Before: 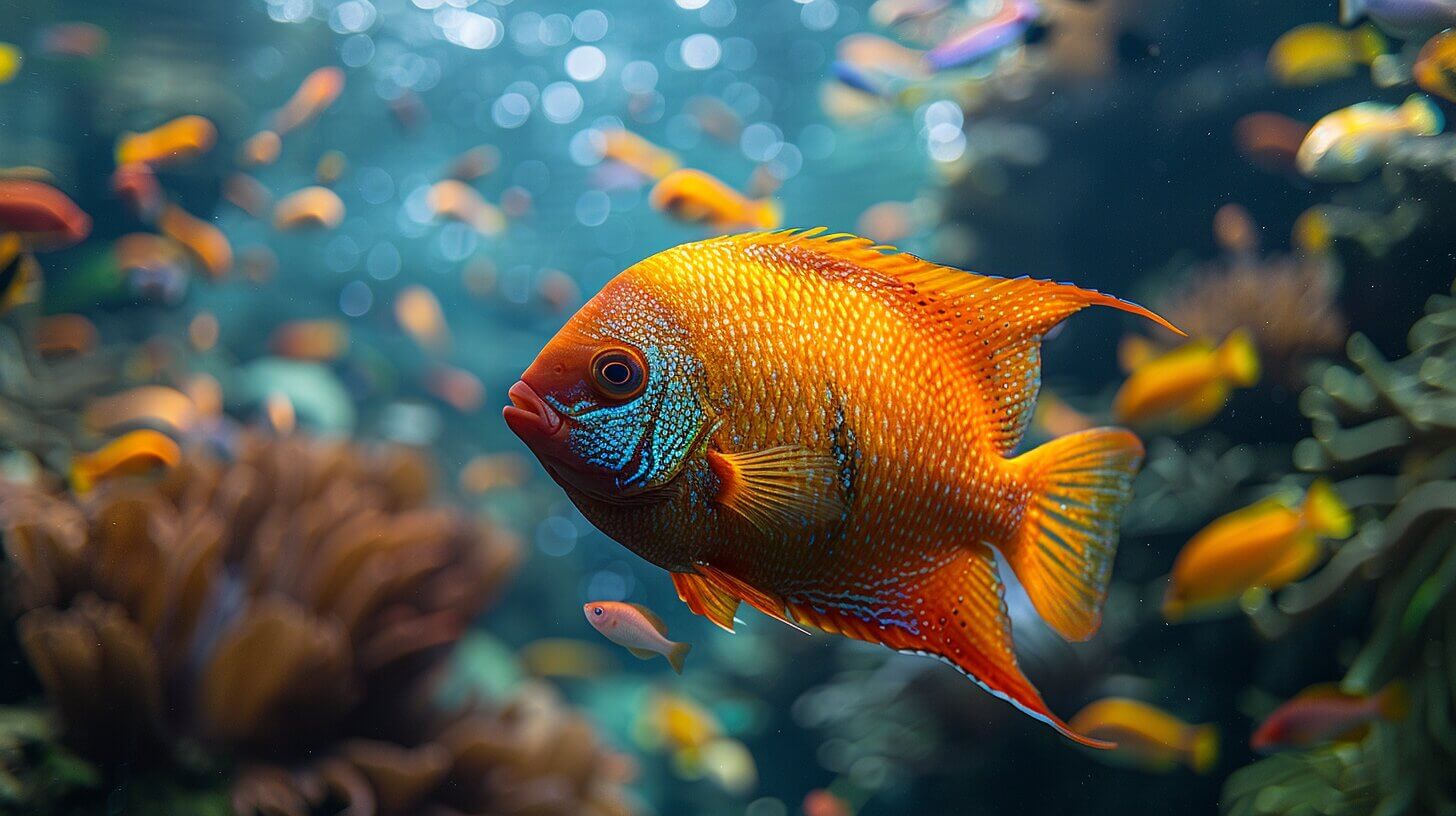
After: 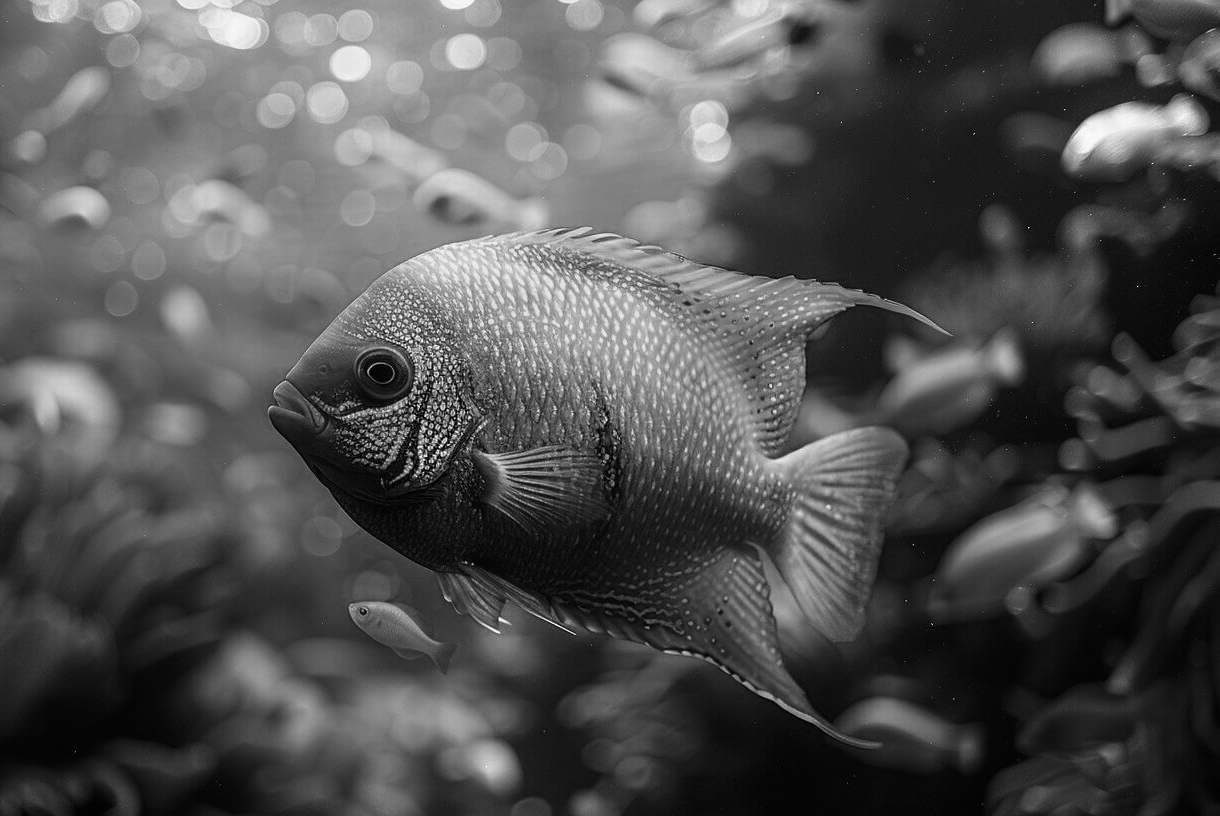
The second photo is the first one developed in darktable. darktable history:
crop: left 16.145%
monochrome: a -3.63, b -0.465
color correction: saturation 1.34
shadows and highlights: shadows -62.32, white point adjustment -5.22, highlights 61.59
